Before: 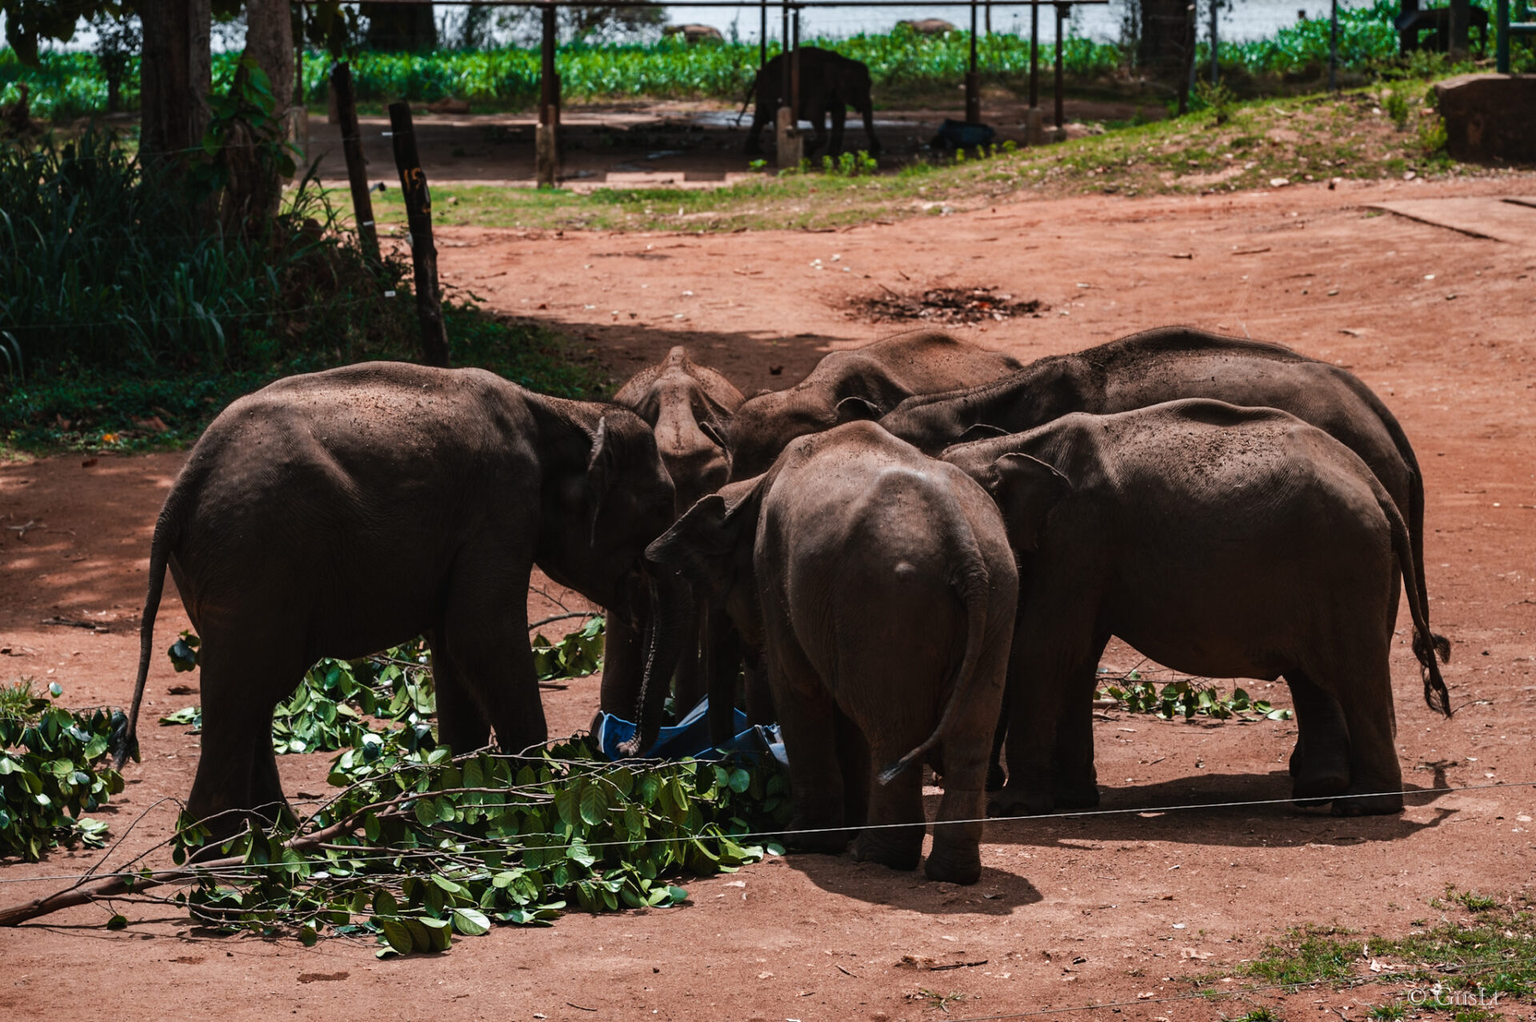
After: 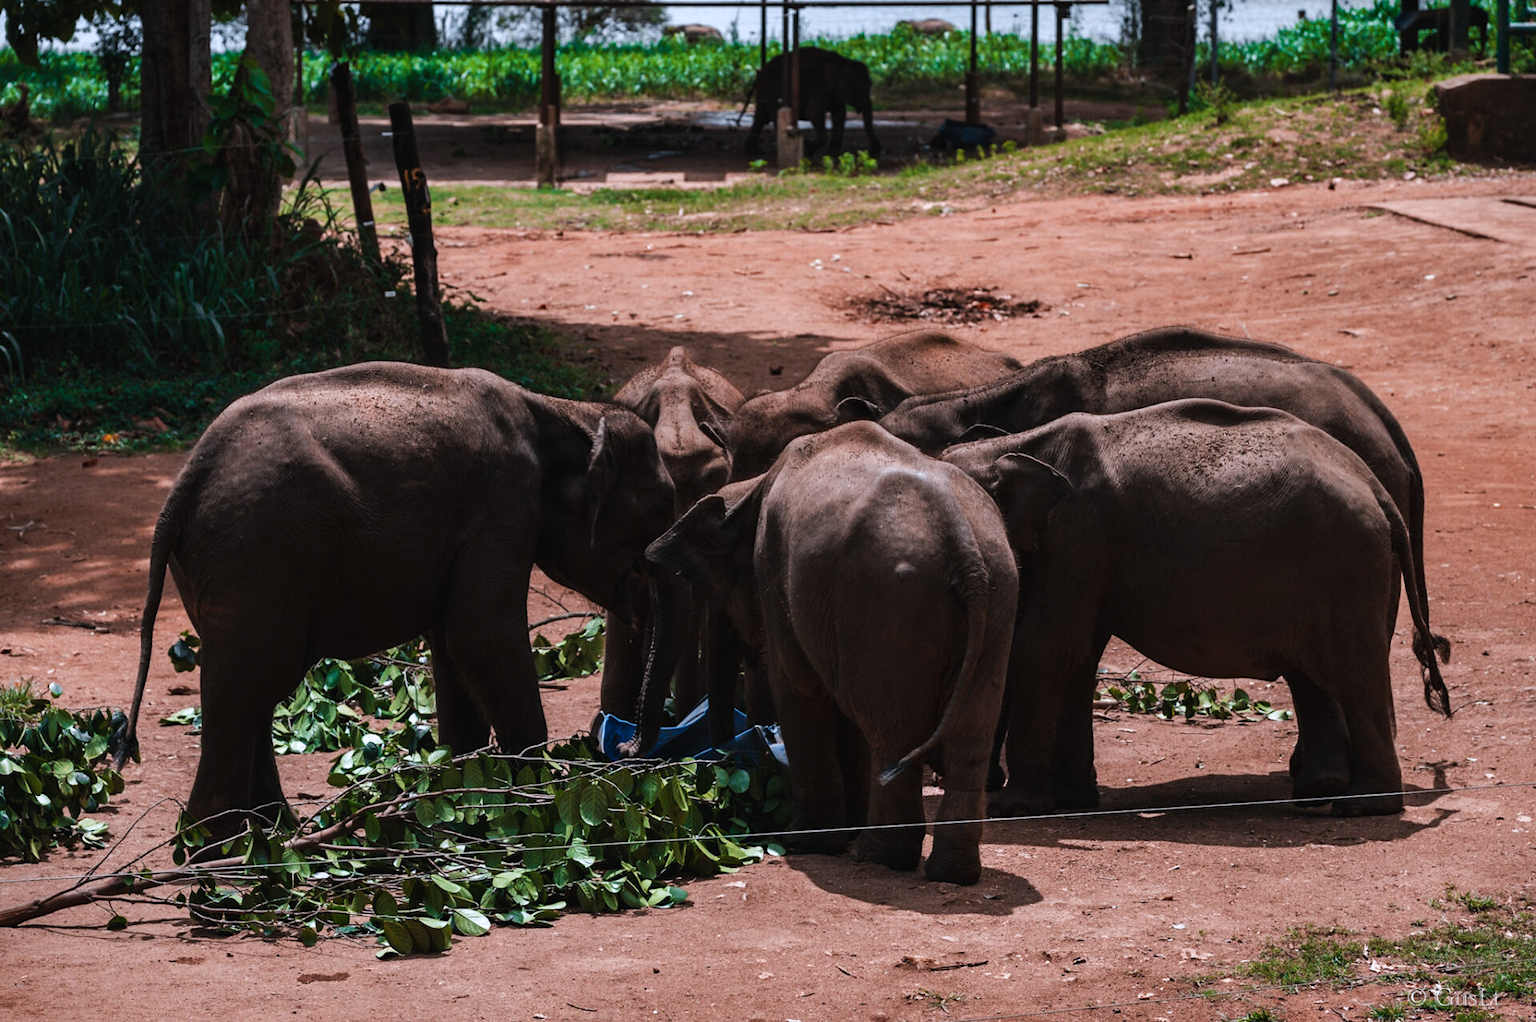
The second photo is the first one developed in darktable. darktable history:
rotate and perspective: automatic cropping original format, crop left 0, crop top 0
color calibration: illuminant as shot in camera, x 0.358, y 0.373, temperature 4628.91 K
